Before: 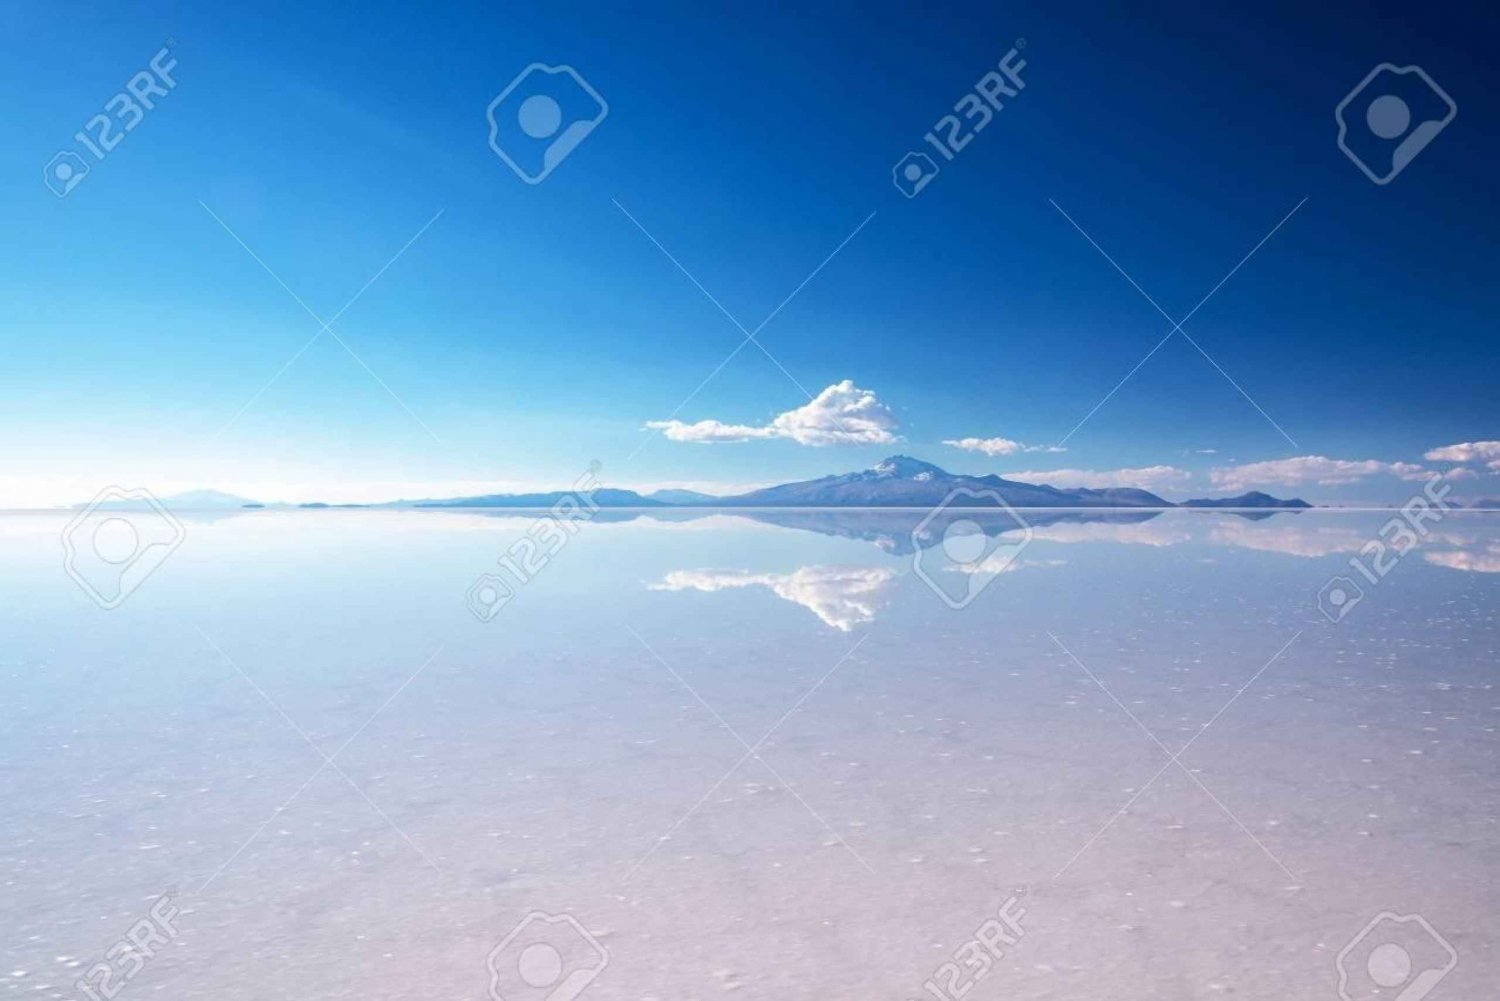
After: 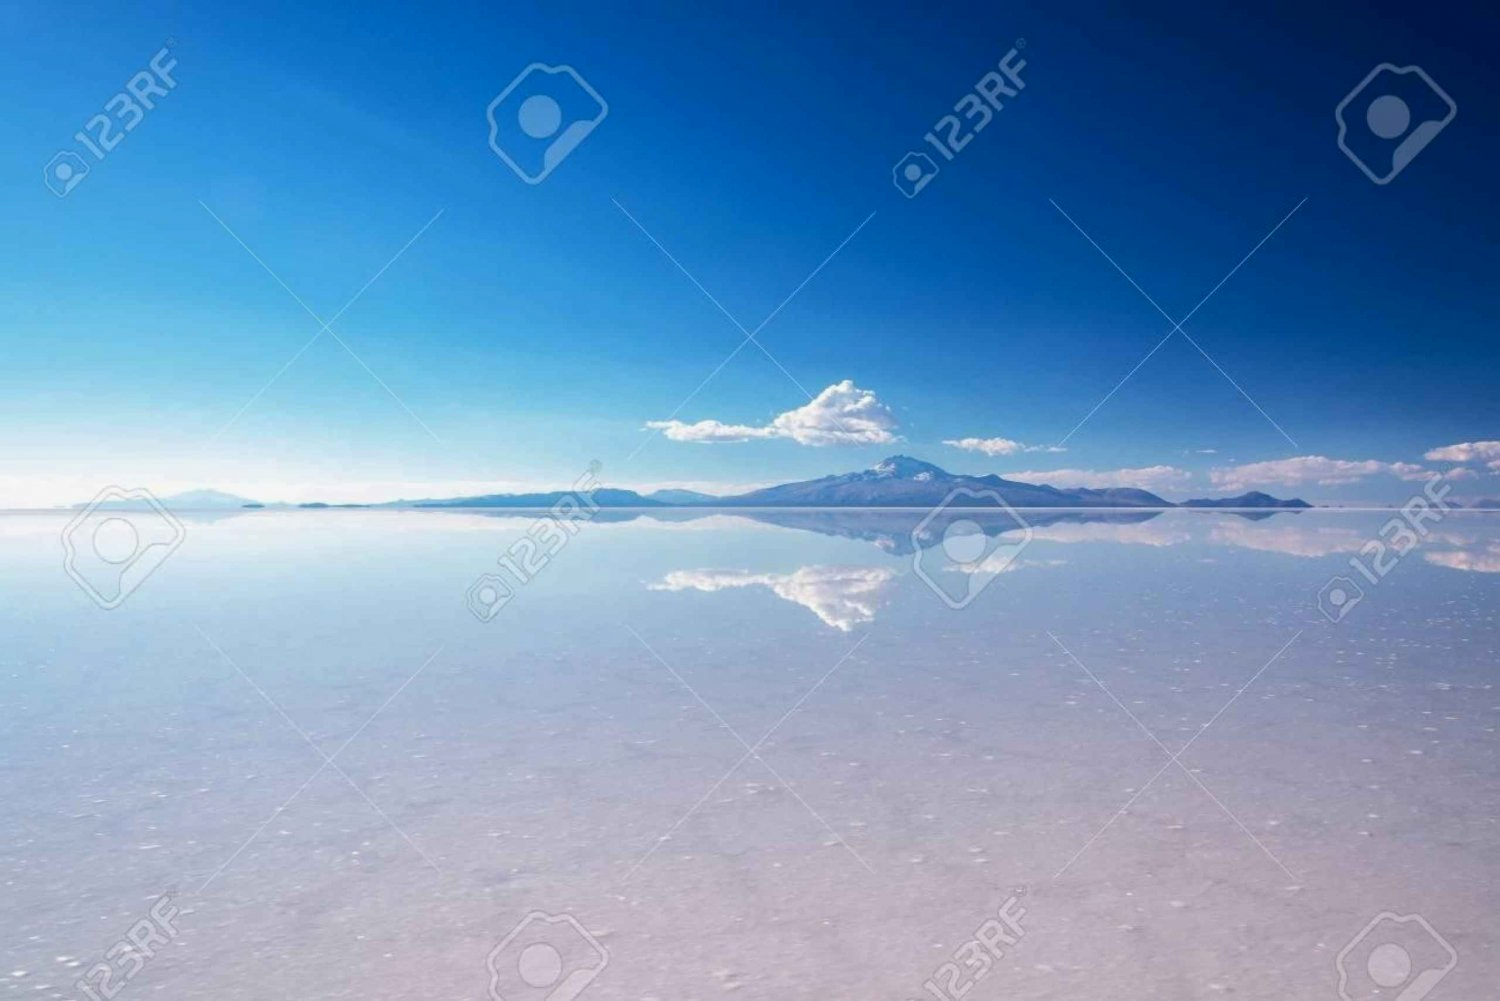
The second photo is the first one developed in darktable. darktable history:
shadows and highlights: shadows -20.02, white point adjustment -1.94, highlights -34.88
